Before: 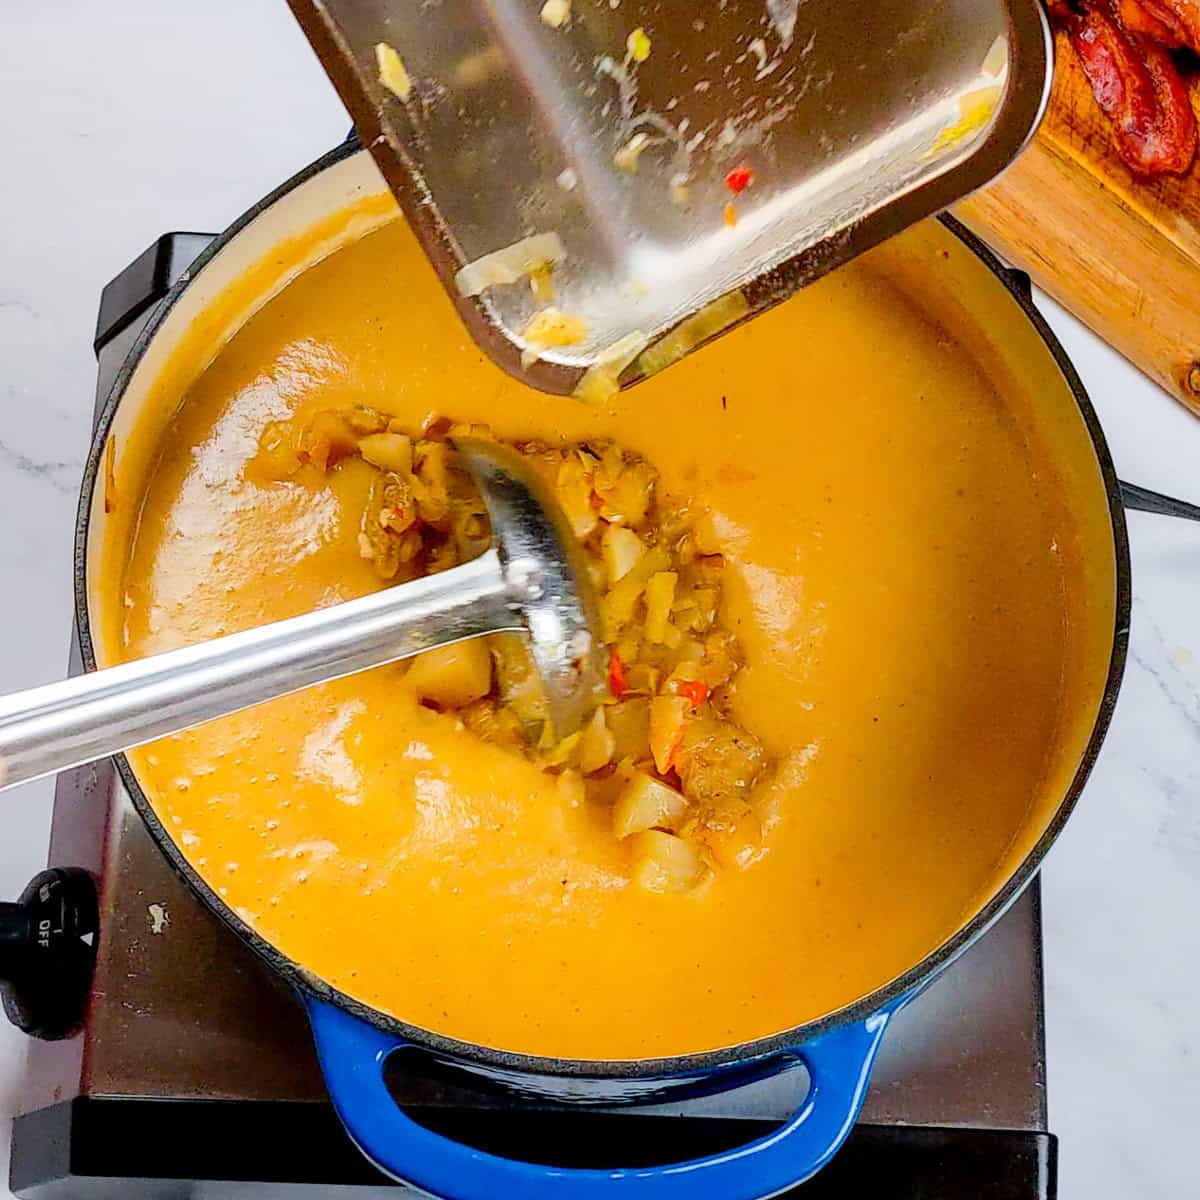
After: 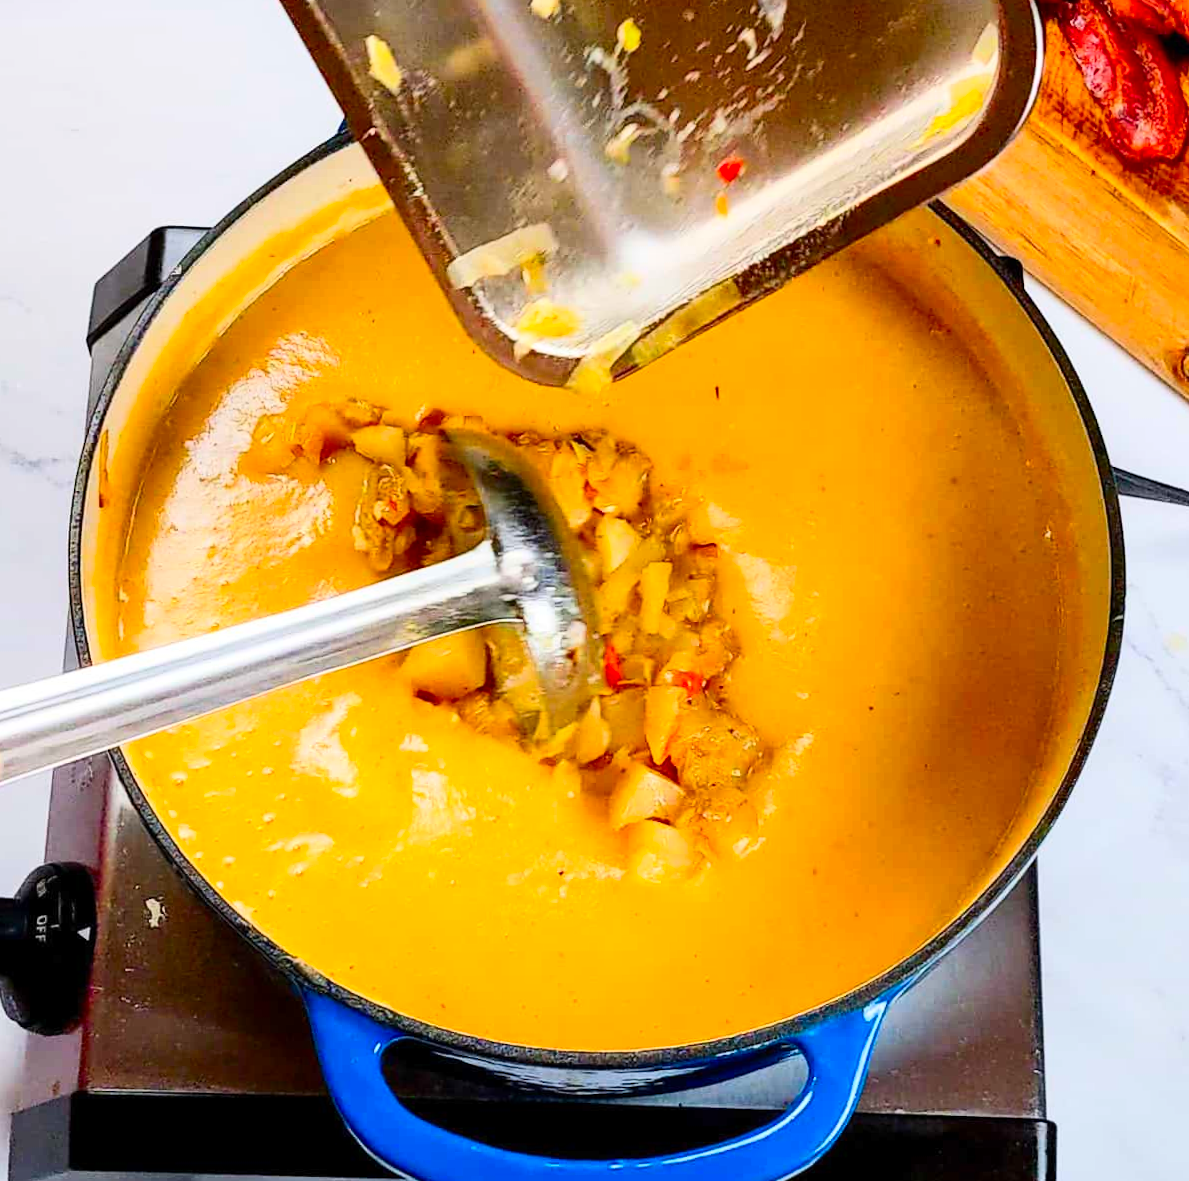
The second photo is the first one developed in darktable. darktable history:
rotate and perspective: rotation -0.45°, automatic cropping original format, crop left 0.008, crop right 0.992, crop top 0.012, crop bottom 0.988
contrast brightness saturation: contrast 0.23, brightness 0.1, saturation 0.29
